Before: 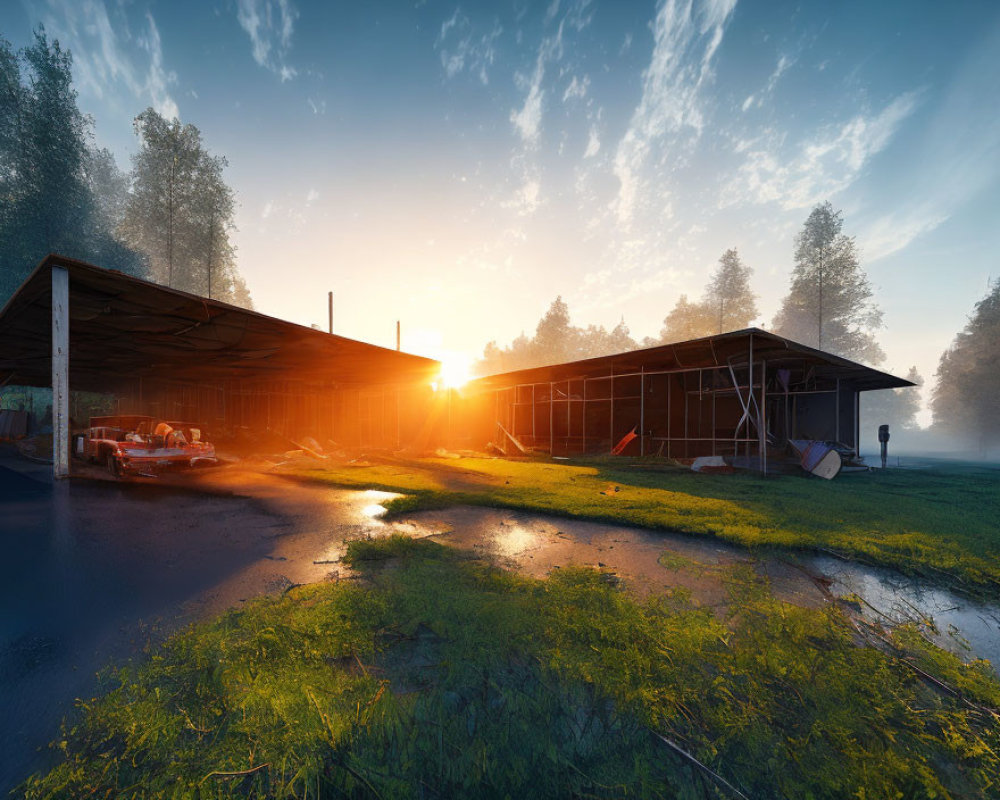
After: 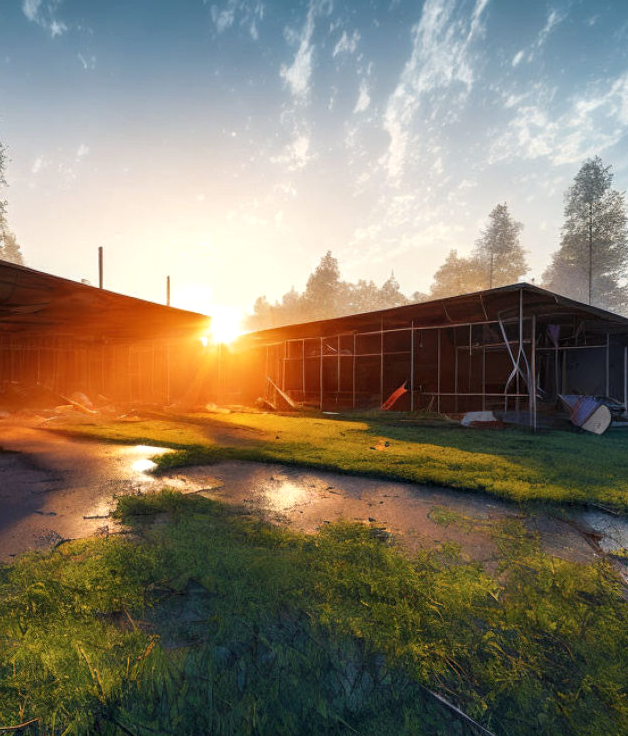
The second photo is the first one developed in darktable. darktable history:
crop and rotate: left 23.072%, top 5.63%, right 14.118%, bottom 2.363%
local contrast: detail 130%
